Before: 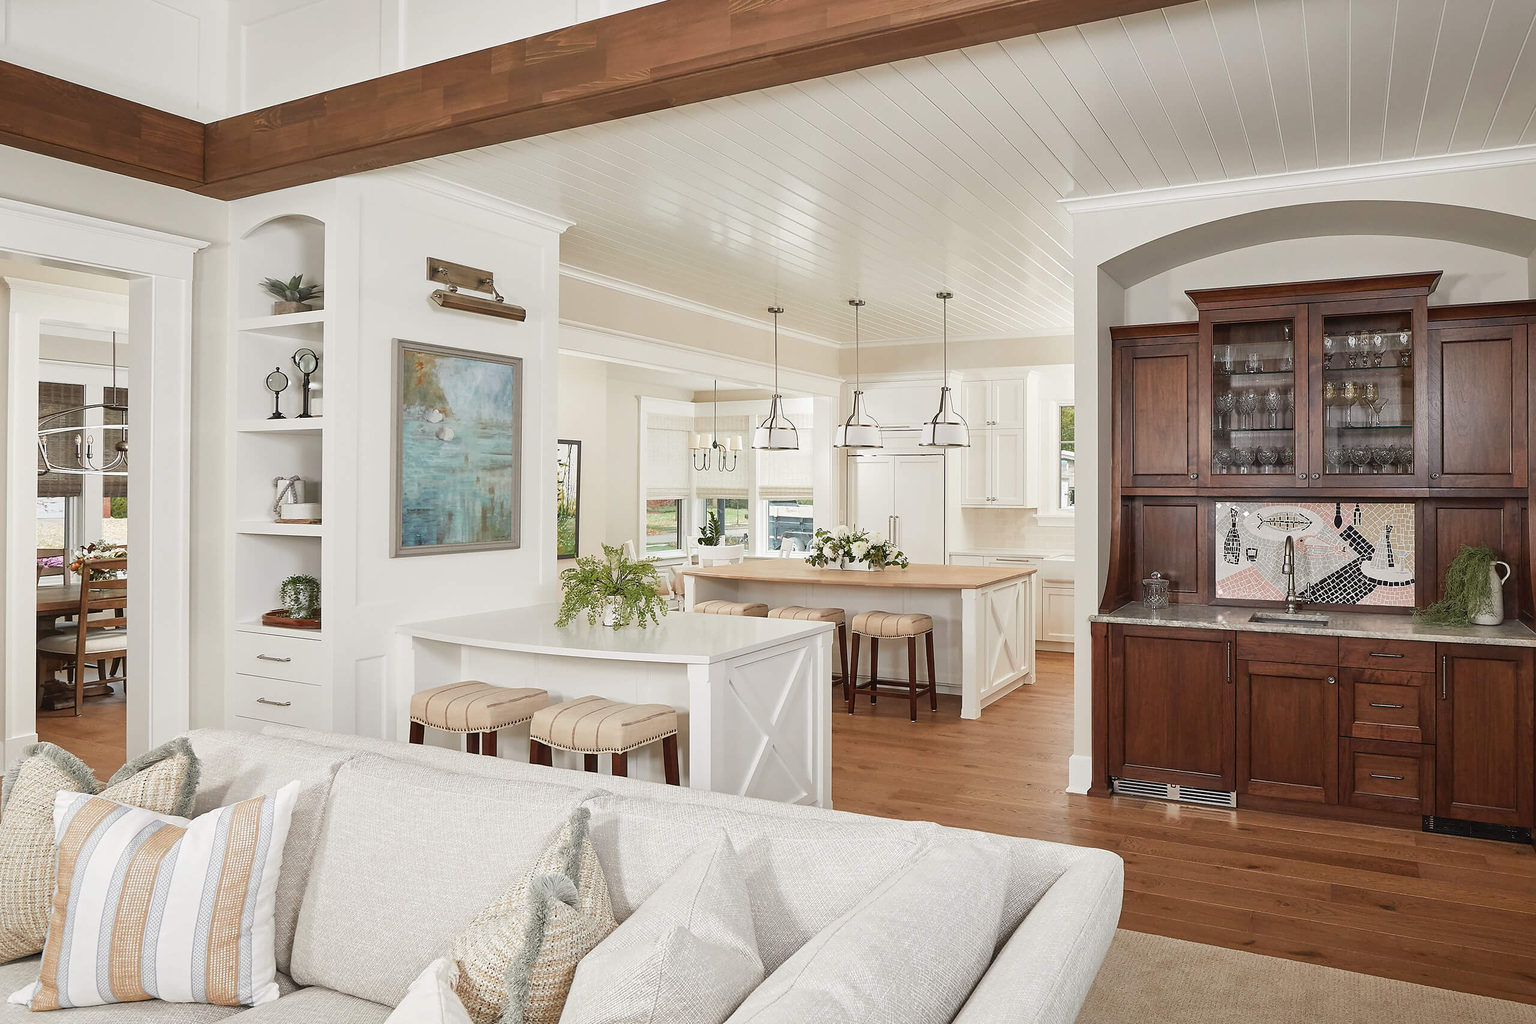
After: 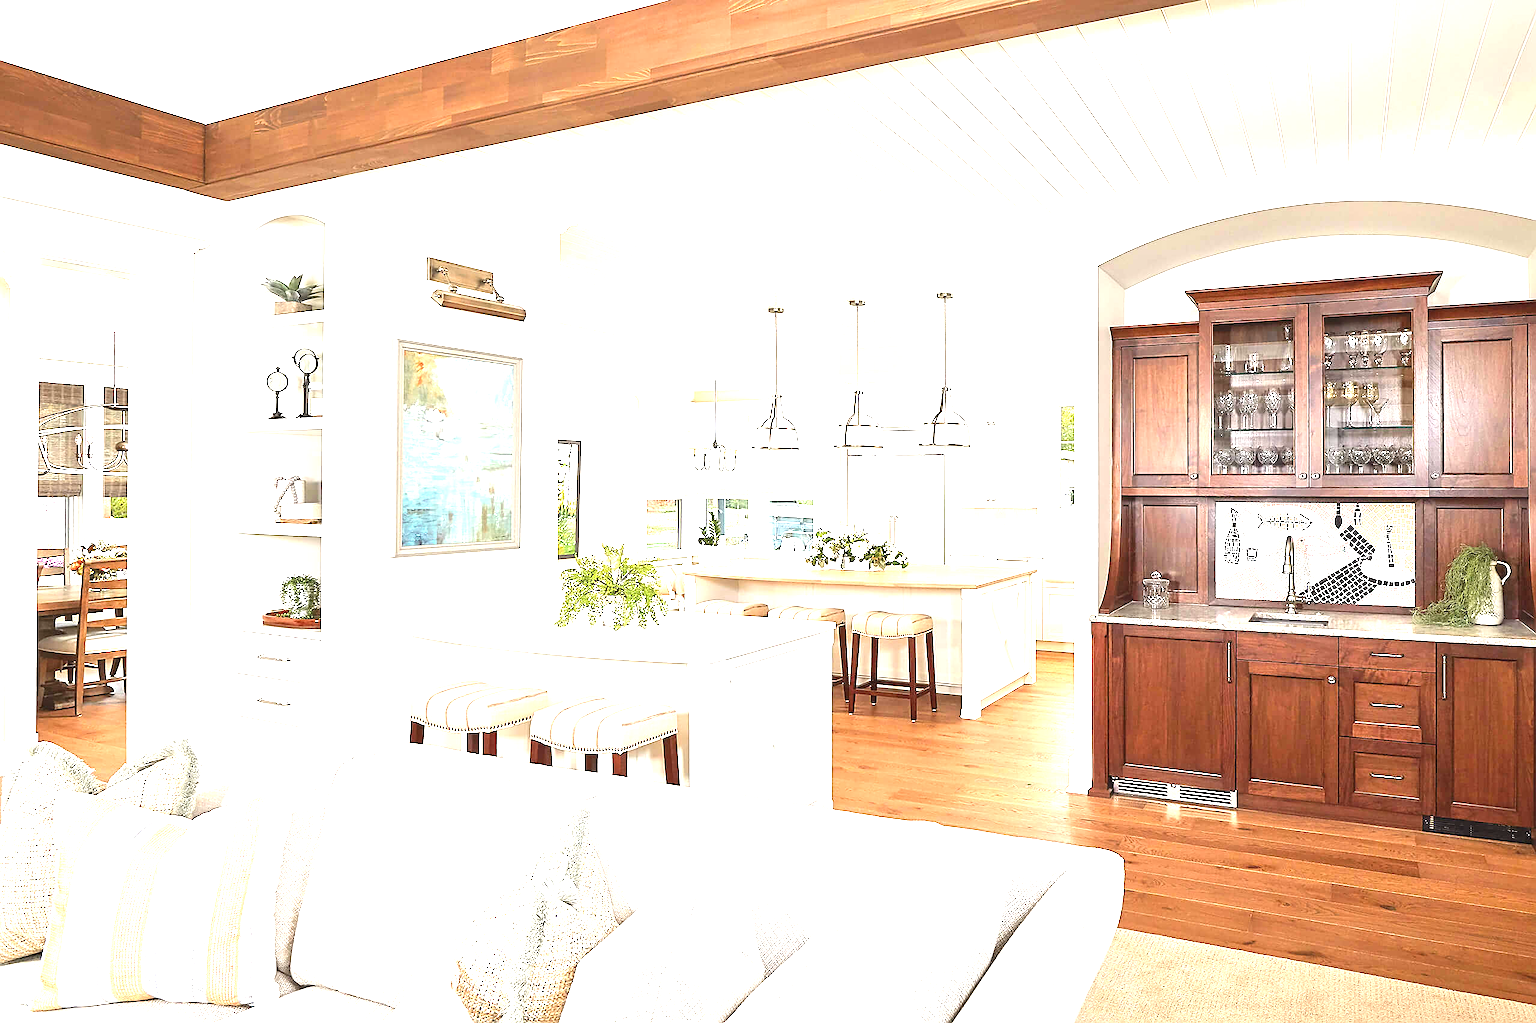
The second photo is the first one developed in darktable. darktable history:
sharpen: on, module defaults
exposure: black level correction 0, exposure 1.9 EV, compensate highlight preservation false
contrast brightness saturation: contrast 0.08, saturation 0.2
